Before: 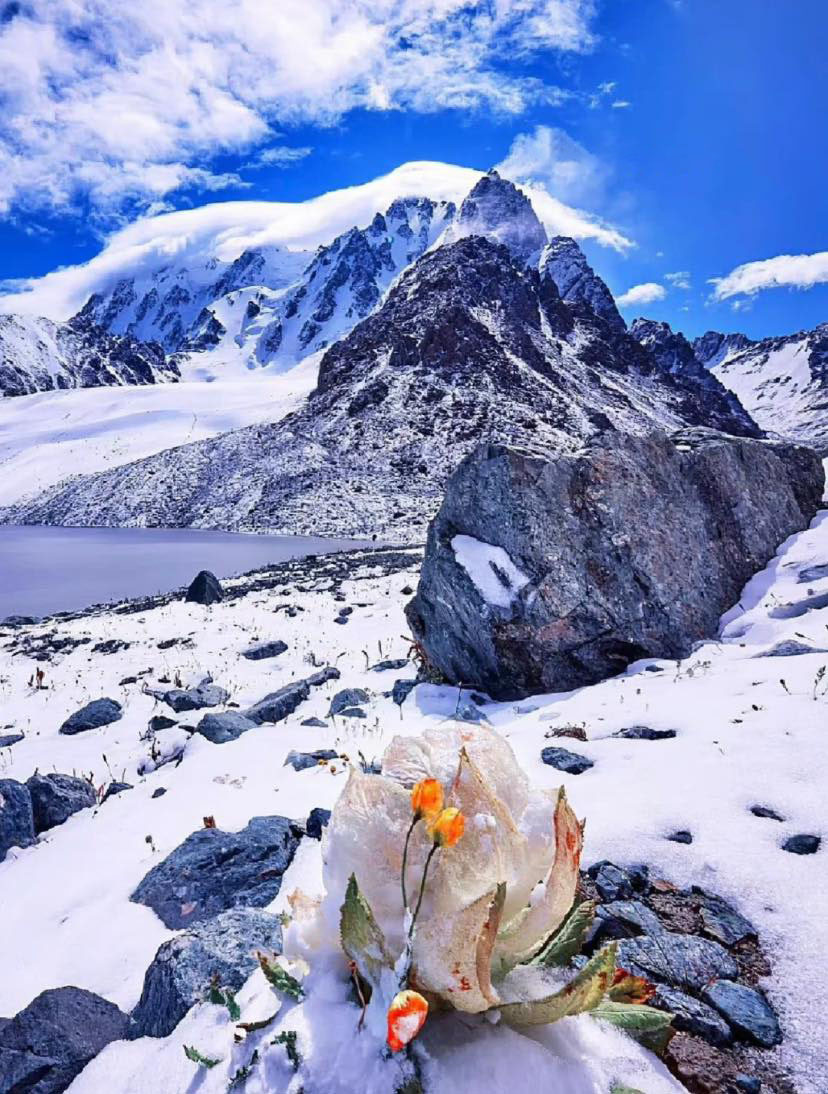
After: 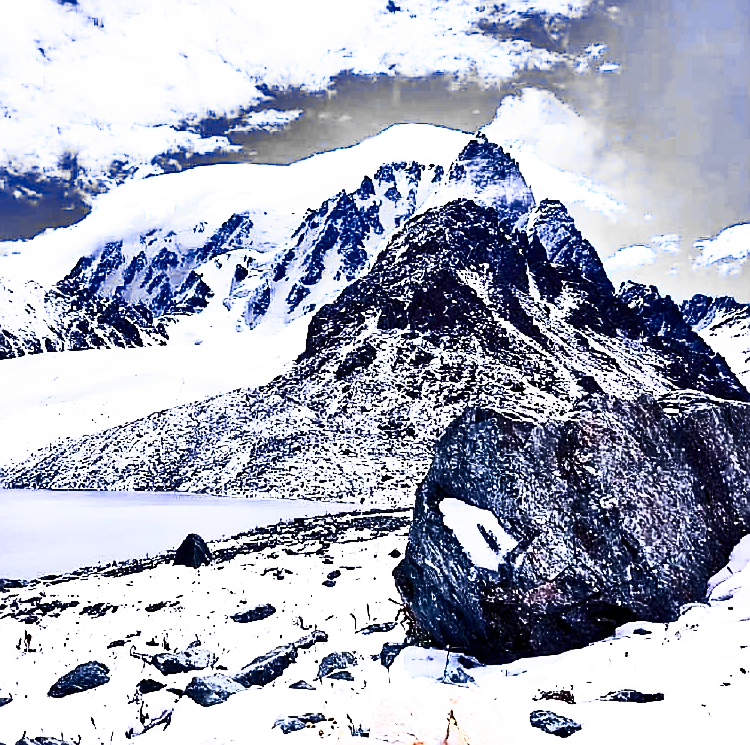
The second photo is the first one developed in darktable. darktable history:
filmic rgb: black relative exposure -8.25 EV, white relative exposure 2.2 EV, threshold 3.05 EV, target white luminance 99.899%, hardness 7.06, latitude 74.52%, contrast 1.317, highlights saturation mix -2.47%, shadows ↔ highlights balance 30.36%, add noise in highlights 0.002, color science v3 (2019), use custom middle-gray values true, contrast in highlights soft, enable highlight reconstruction true
crop: left 1.563%, top 3.399%, right 7.76%, bottom 28.485%
velvia: strength 16.4%
contrast brightness saturation: contrast 0.913, brightness 0.202
sharpen: radius 1.352, amount 1.258, threshold 0.817
